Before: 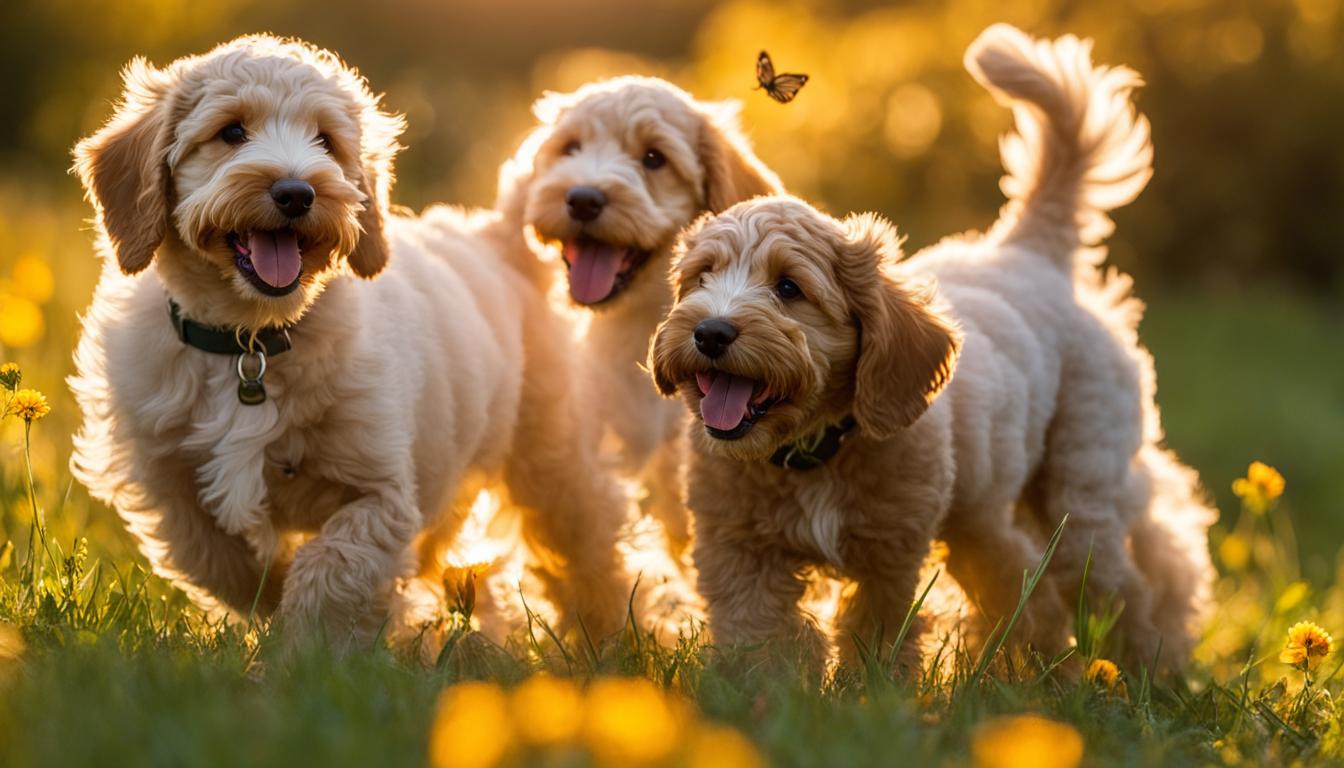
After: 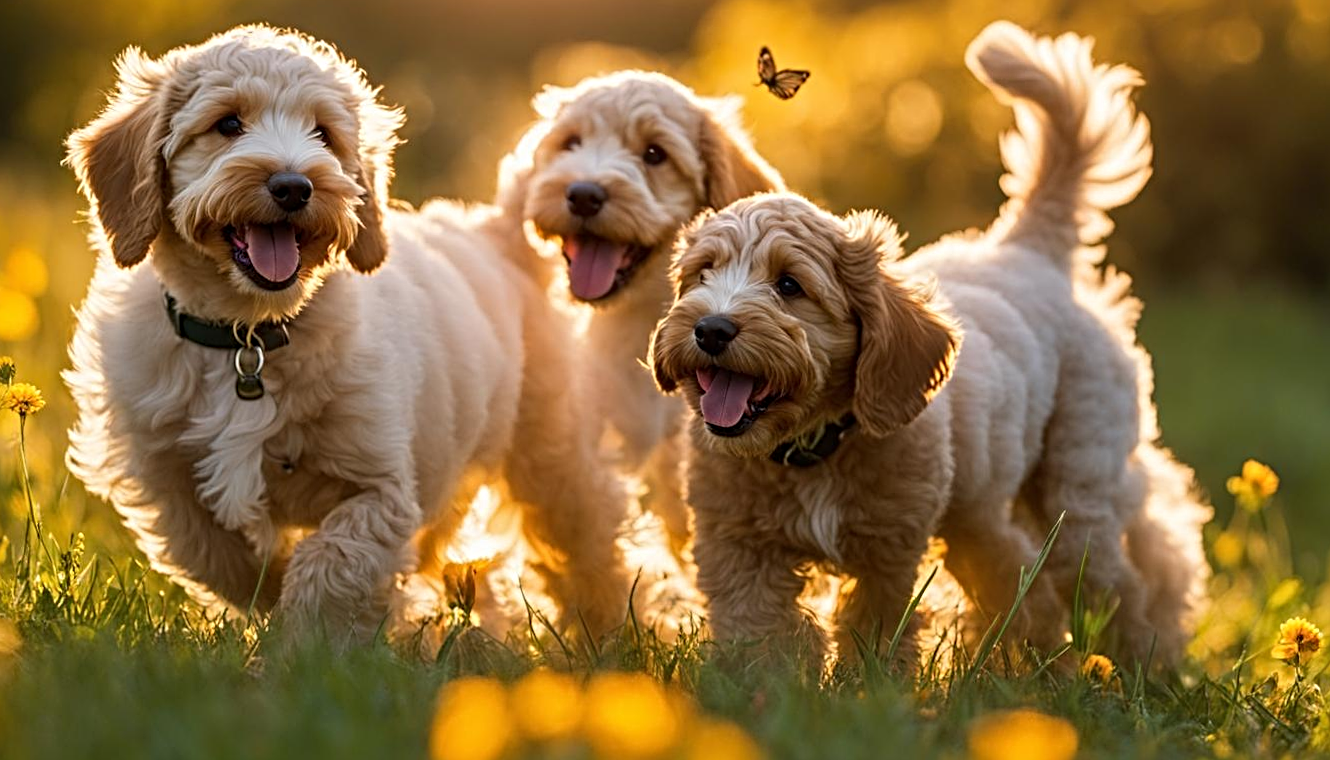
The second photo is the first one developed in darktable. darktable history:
rotate and perspective: rotation 0.174°, lens shift (vertical) 0.013, lens shift (horizontal) 0.019, shear 0.001, automatic cropping original format, crop left 0.007, crop right 0.991, crop top 0.016, crop bottom 0.997
sharpen: radius 4
